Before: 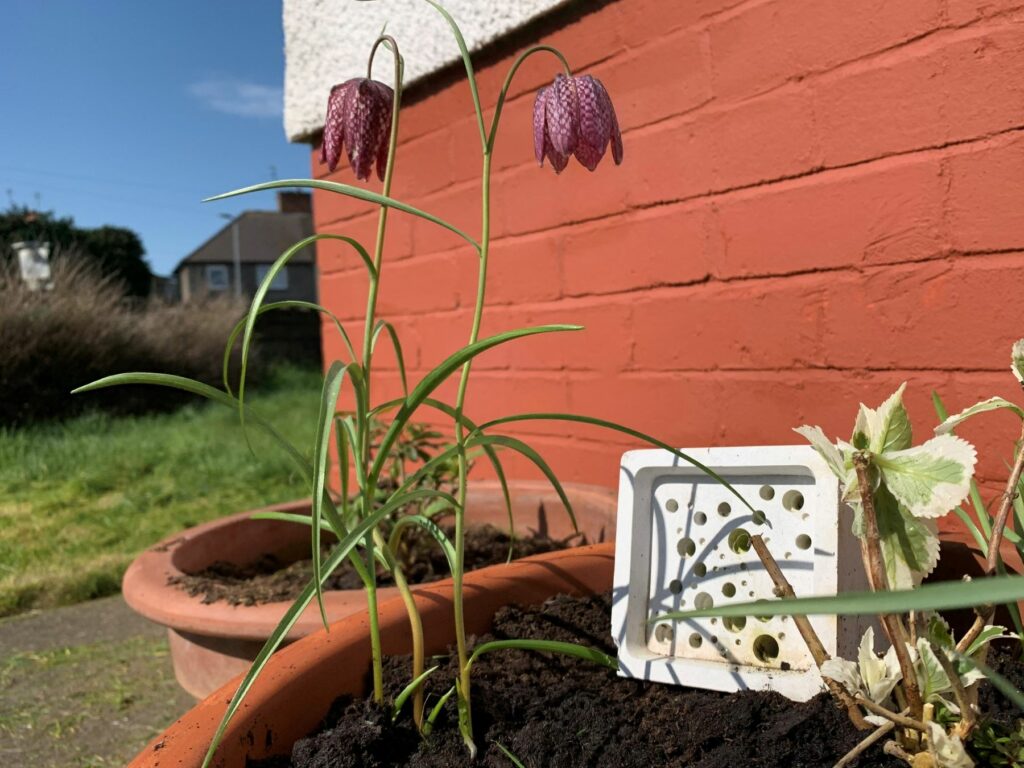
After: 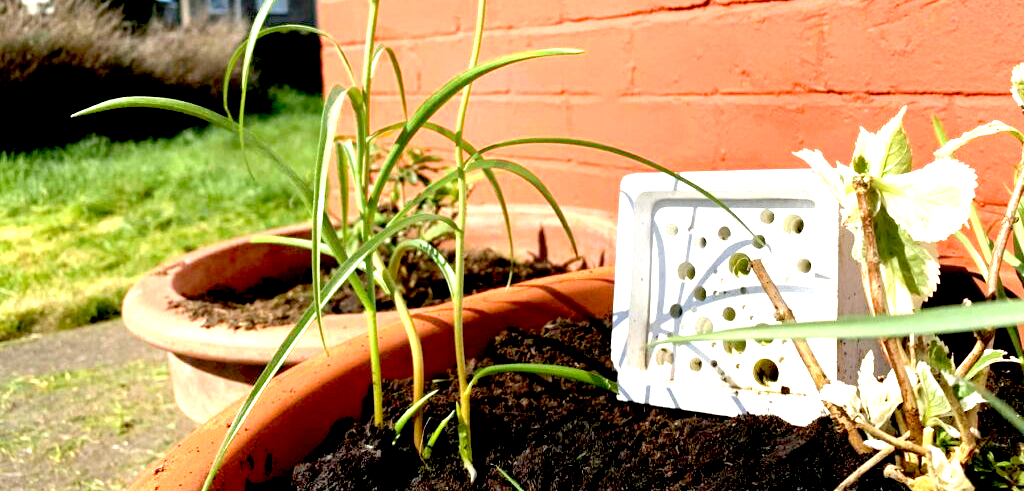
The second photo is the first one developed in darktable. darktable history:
crop and rotate: top 35.984%
exposure: black level correction 0.016, exposure 1.789 EV, compensate highlight preservation false
tone equalizer: edges refinement/feathering 500, mask exposure compensation -1.57 EV, preserve details no
